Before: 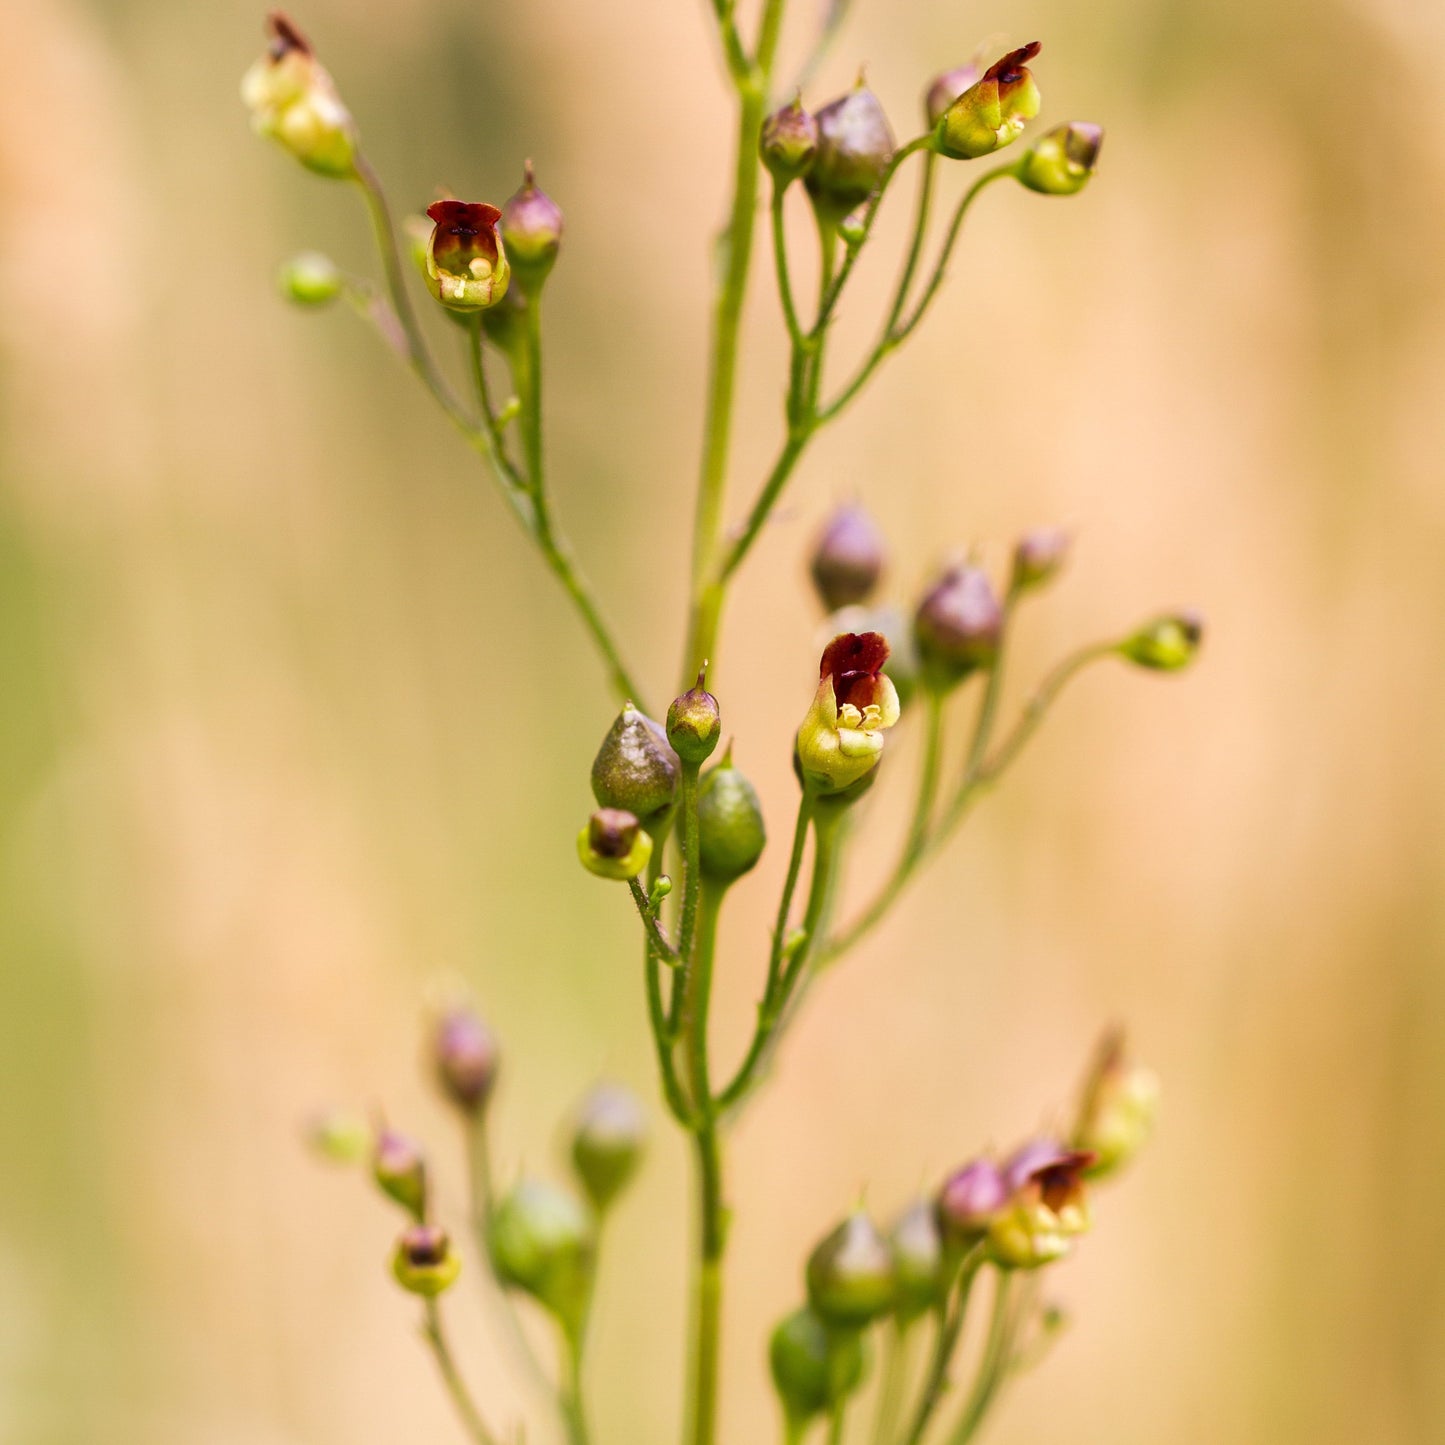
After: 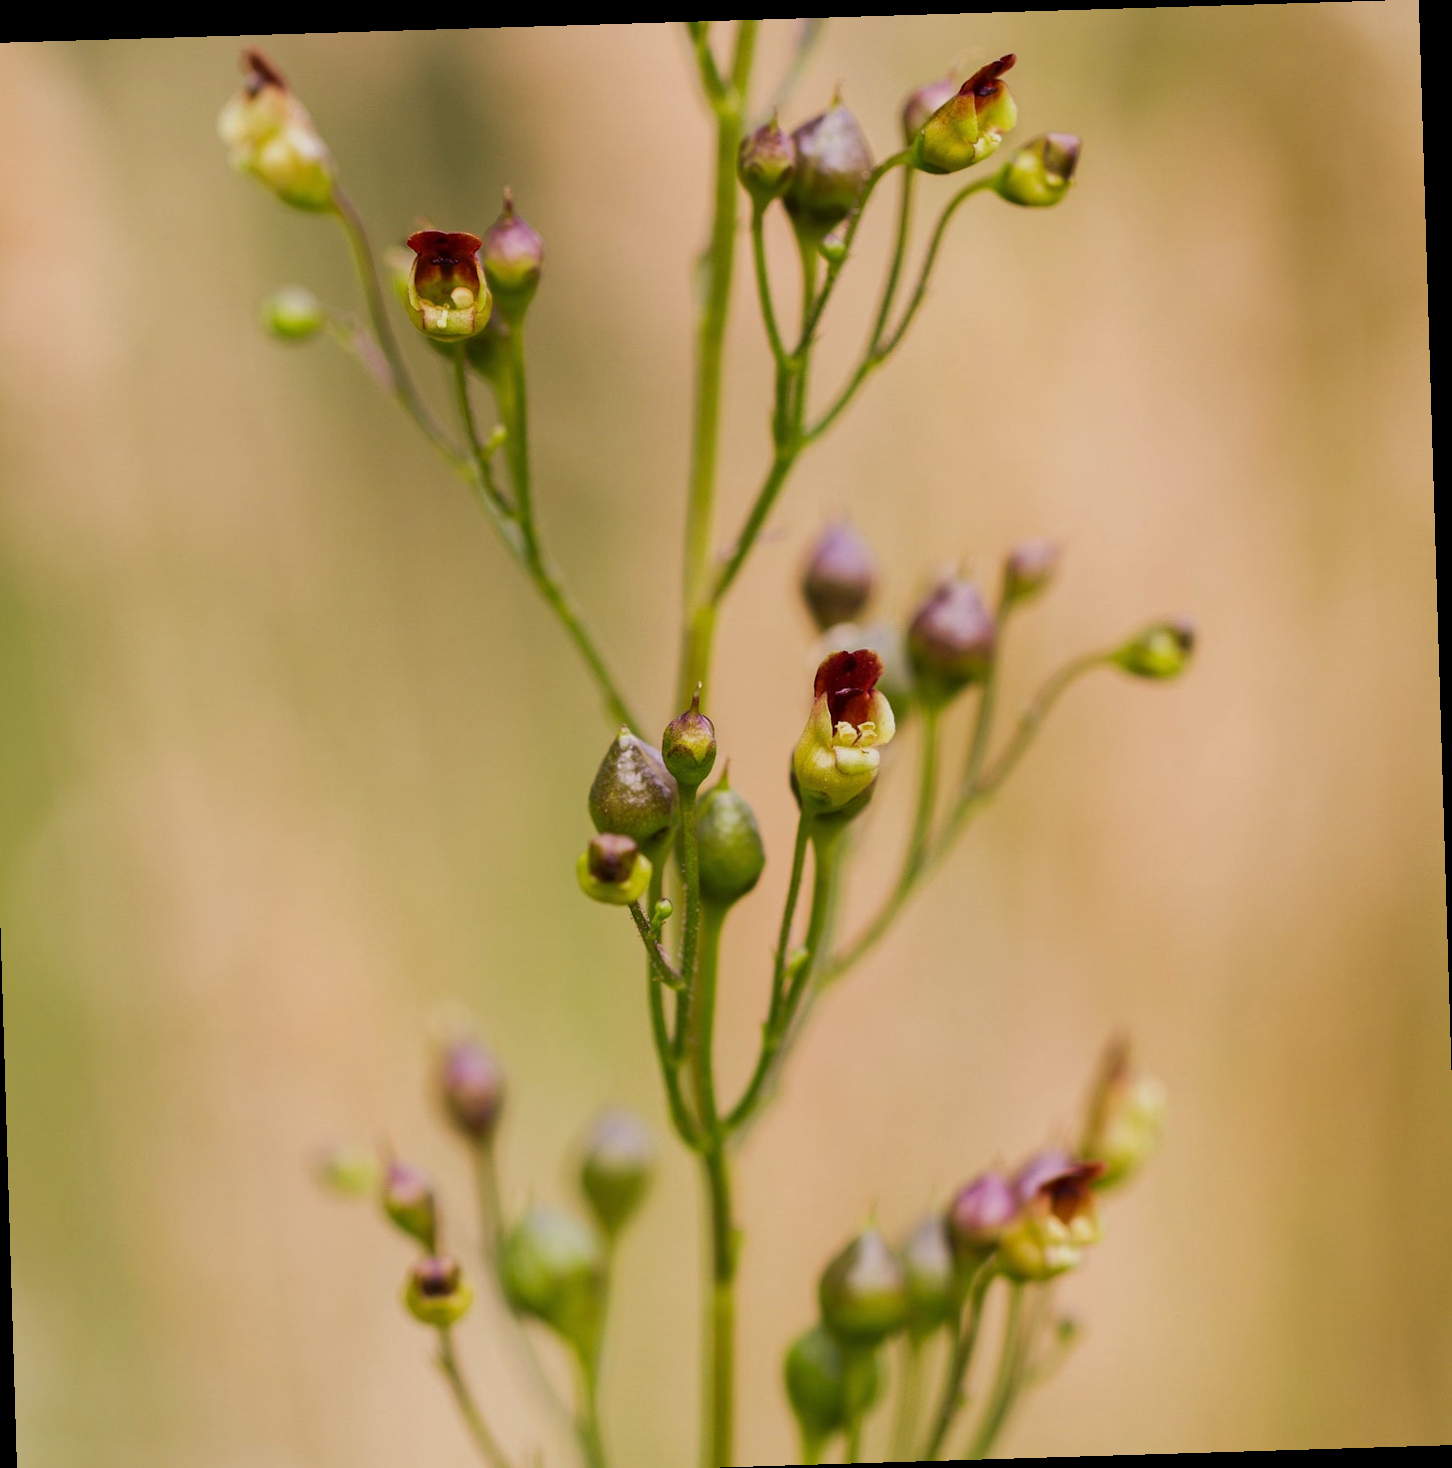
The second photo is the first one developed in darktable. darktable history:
exposure: exposure -0.462 EV, compensate highlight preservation false
crop and rotate: left 1.774%, right 0.633%, bottom 1.28%
color balance: contrast -0.5%
rotate and perspective: rotation -1.75°, automatic cropping off
